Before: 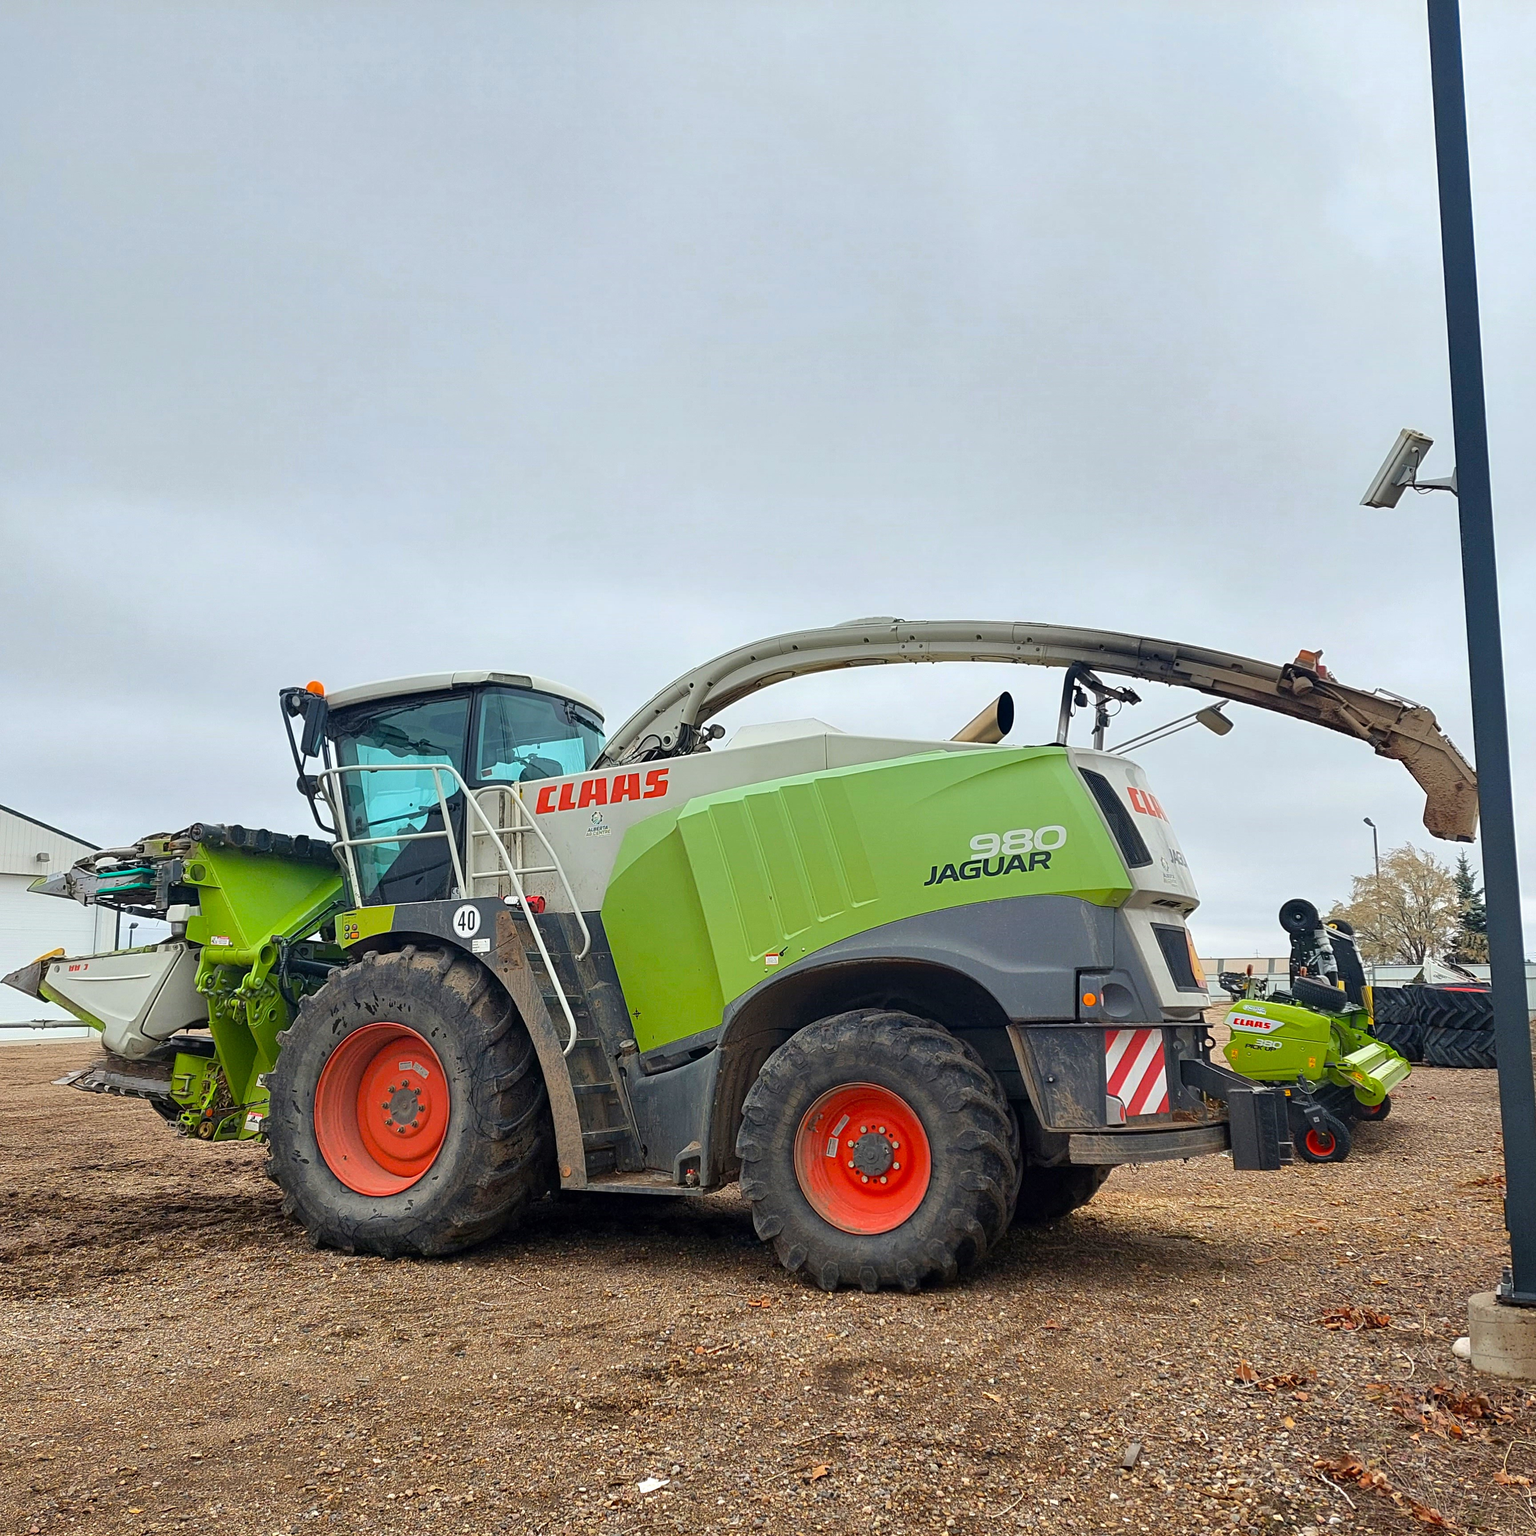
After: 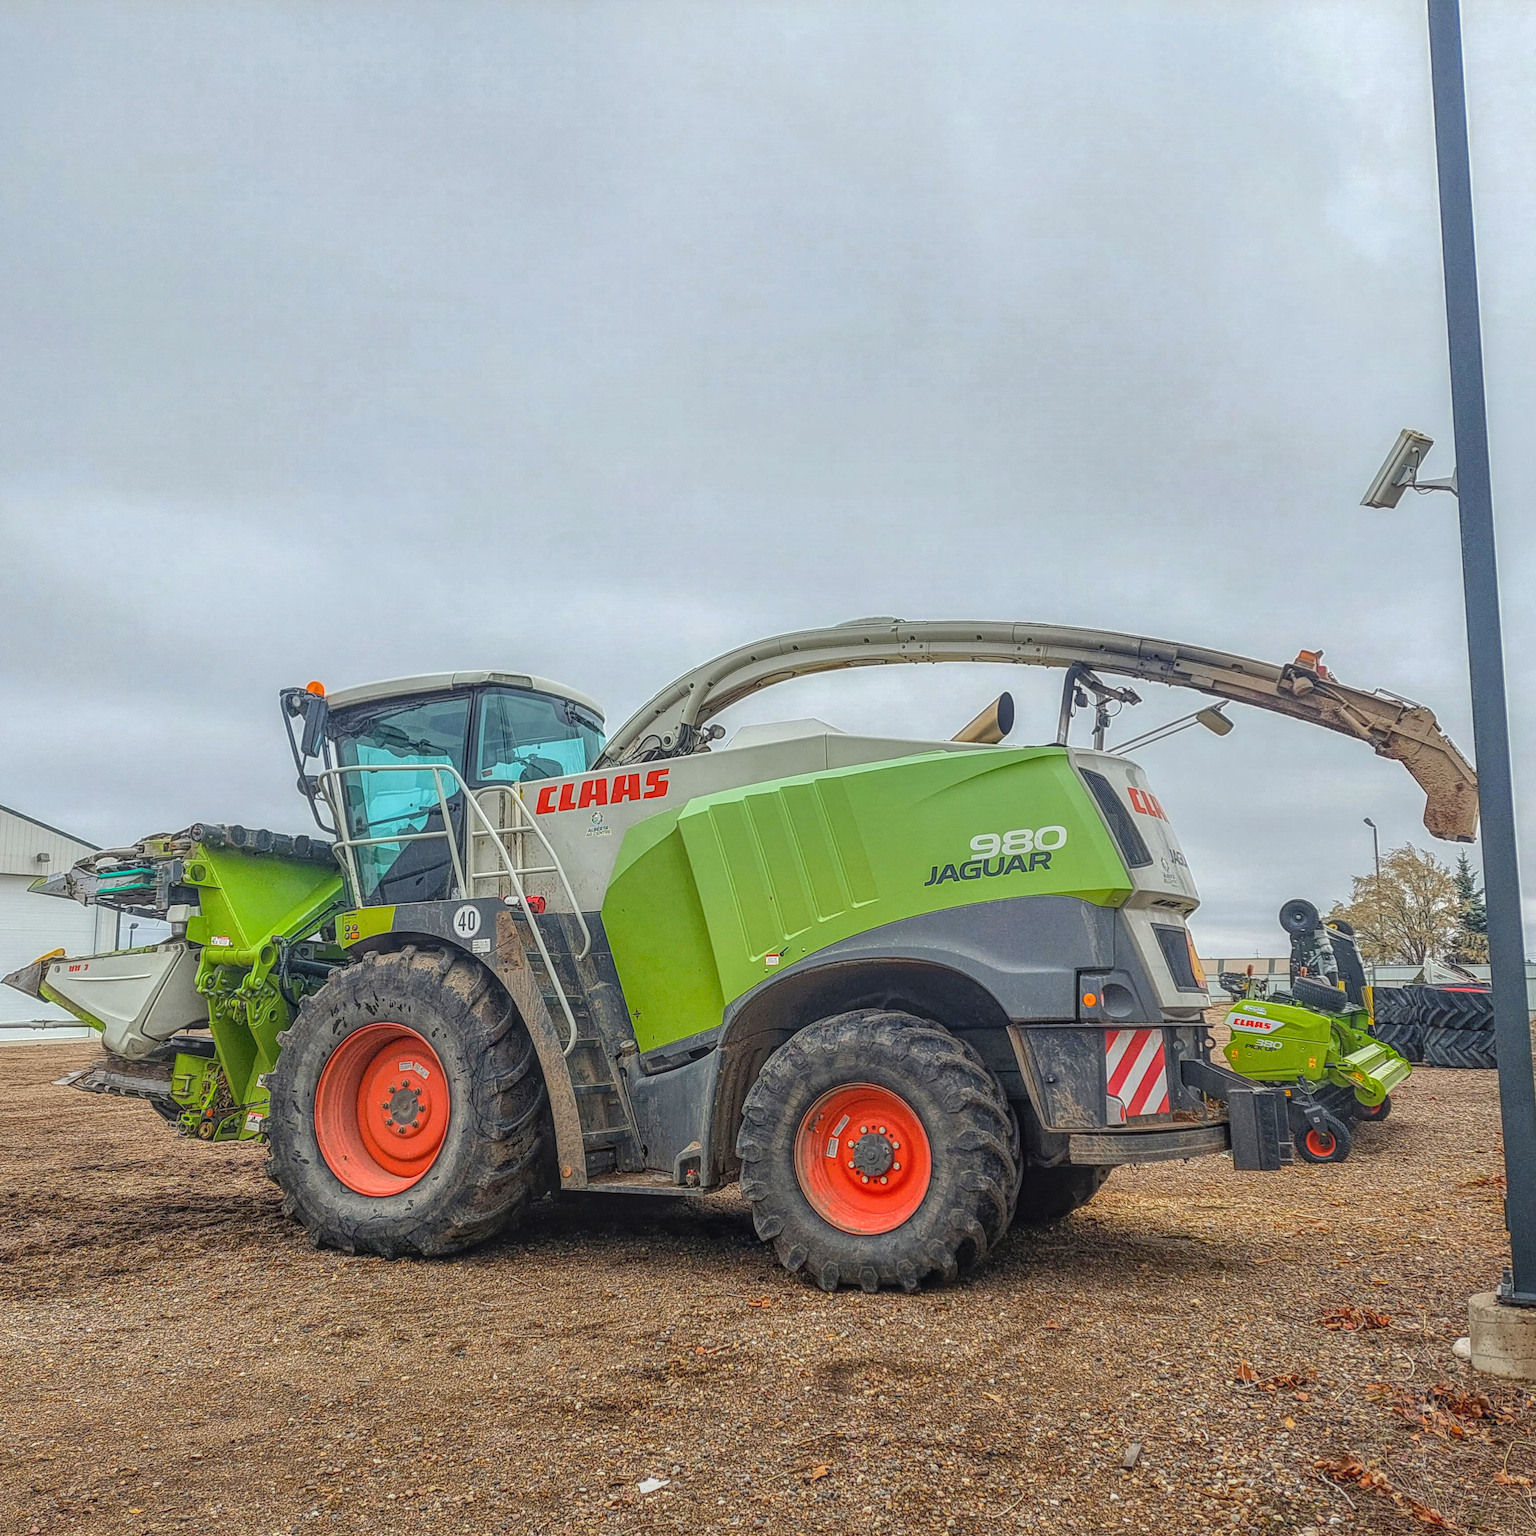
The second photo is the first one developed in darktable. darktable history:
local contrast: highlights 20%, shadows 31%, detail 199%, midtone range 0.2
